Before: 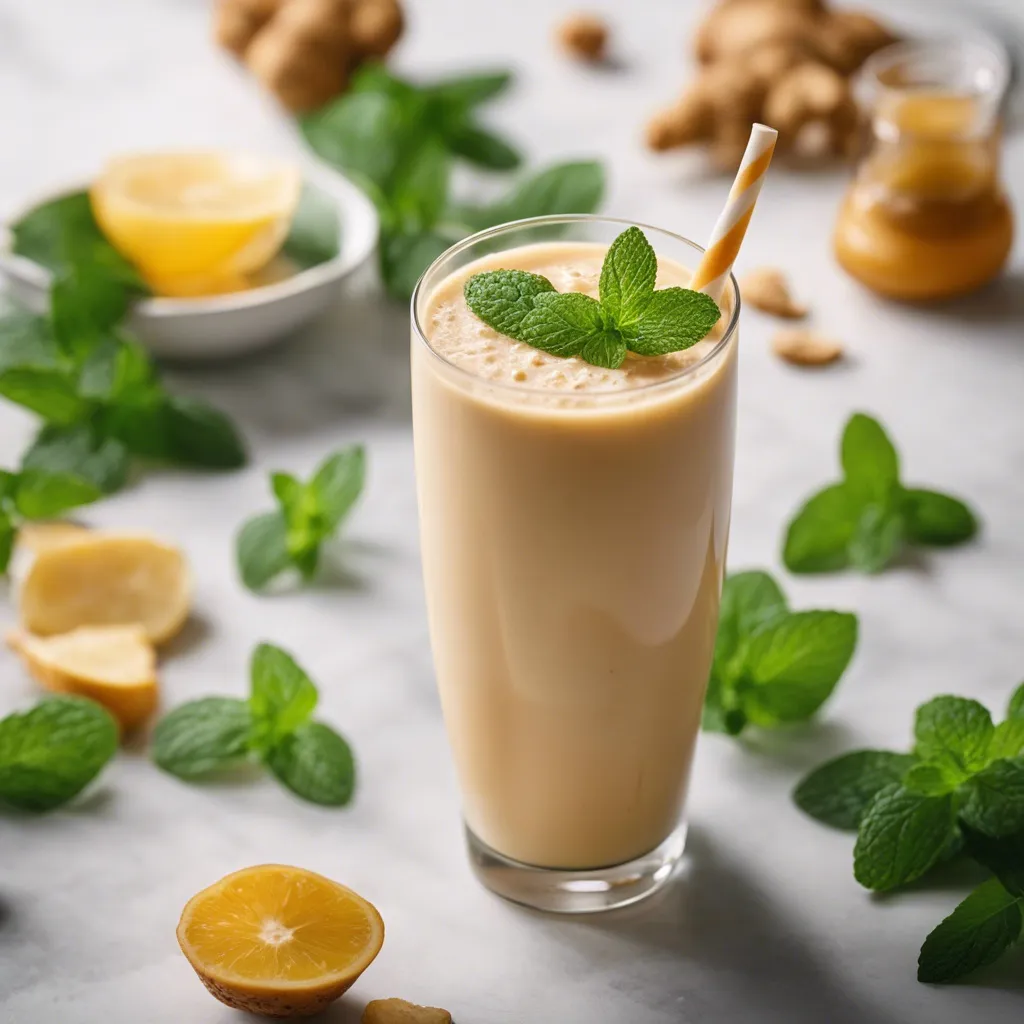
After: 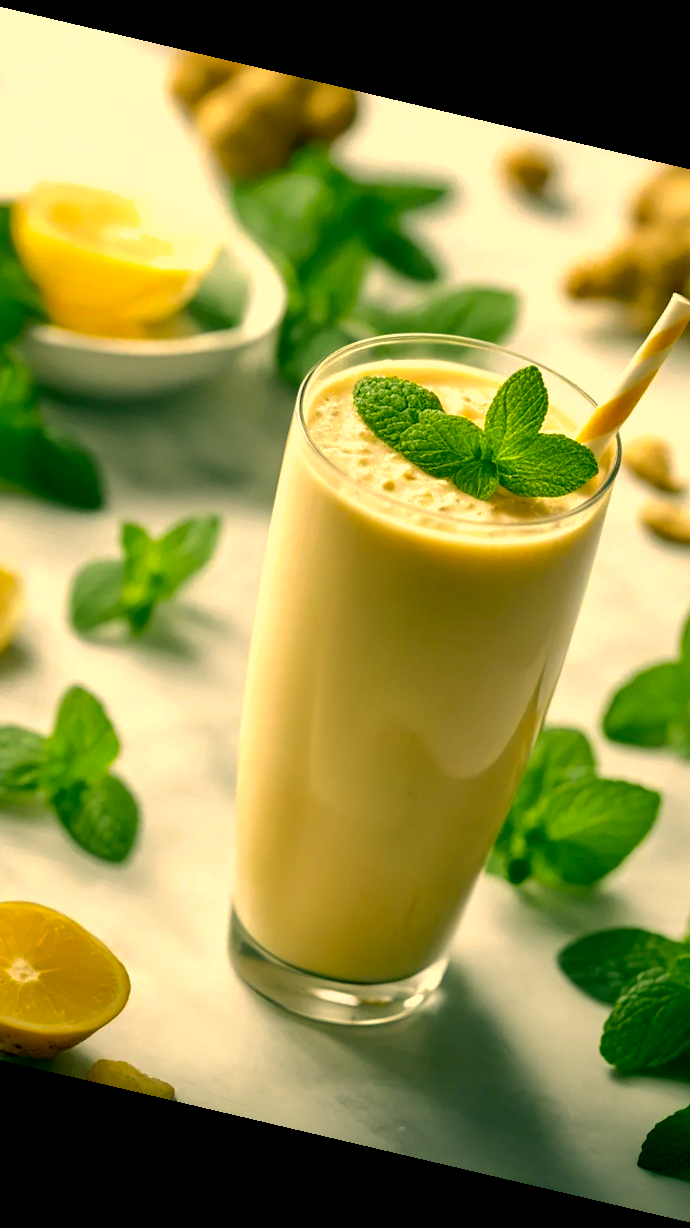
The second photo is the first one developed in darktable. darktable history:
rotate and perspective: rotation 13.27°, automatic cropping off
color correction: highlights a* 5.62, highlights b* 33.57, shadows a* -25.86, shadows b* 4.02
exposure: black level correction 0.009, exposure 0.014 EV, compensate highlight preservation false
crop: left 21.674%, right 22.086%
shadows and highlights: on, module defaults
tone equalizer: -8 EV -0.417 EV, -7 EV -0.389 EV, -6 EV -0.333 EV, -5 EV -0.222 EV, -3 EV 0.222 EV, -2 EV 0.333 EV, -1 EV 0.389 EV, +0 EV 0.417 EV, edges refinement/feathering 500, mask exposure compensation -1.57 EV, preserve details no
